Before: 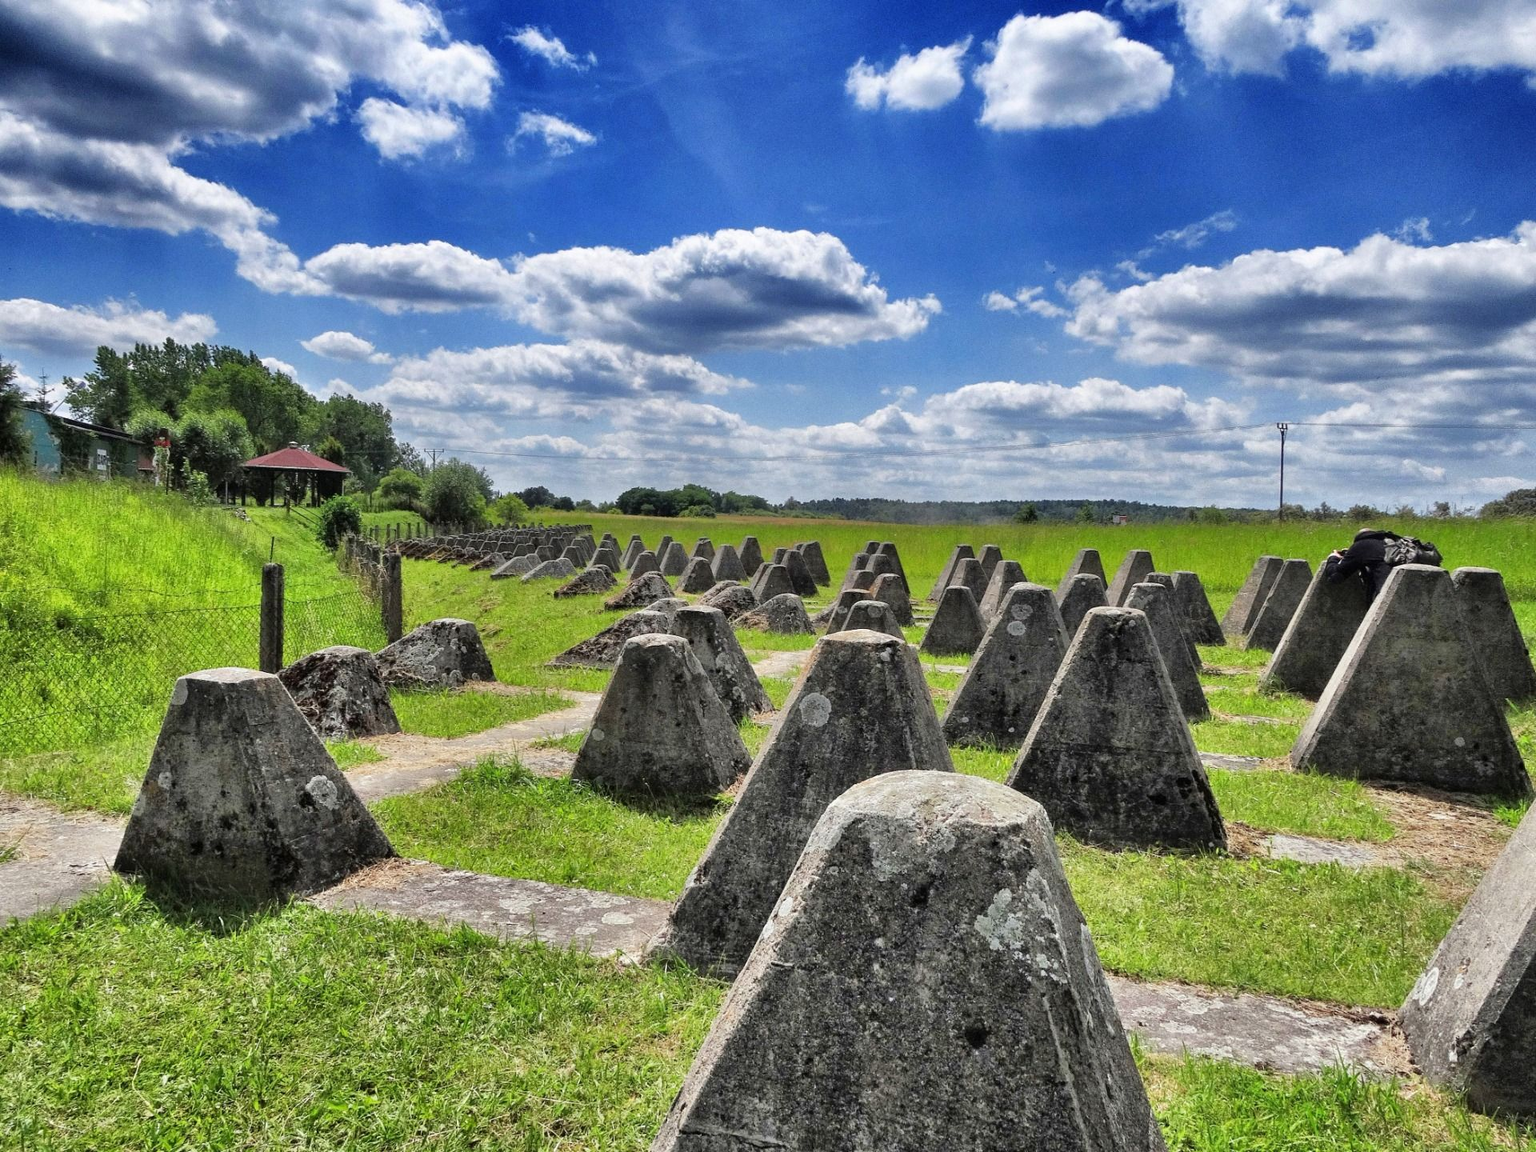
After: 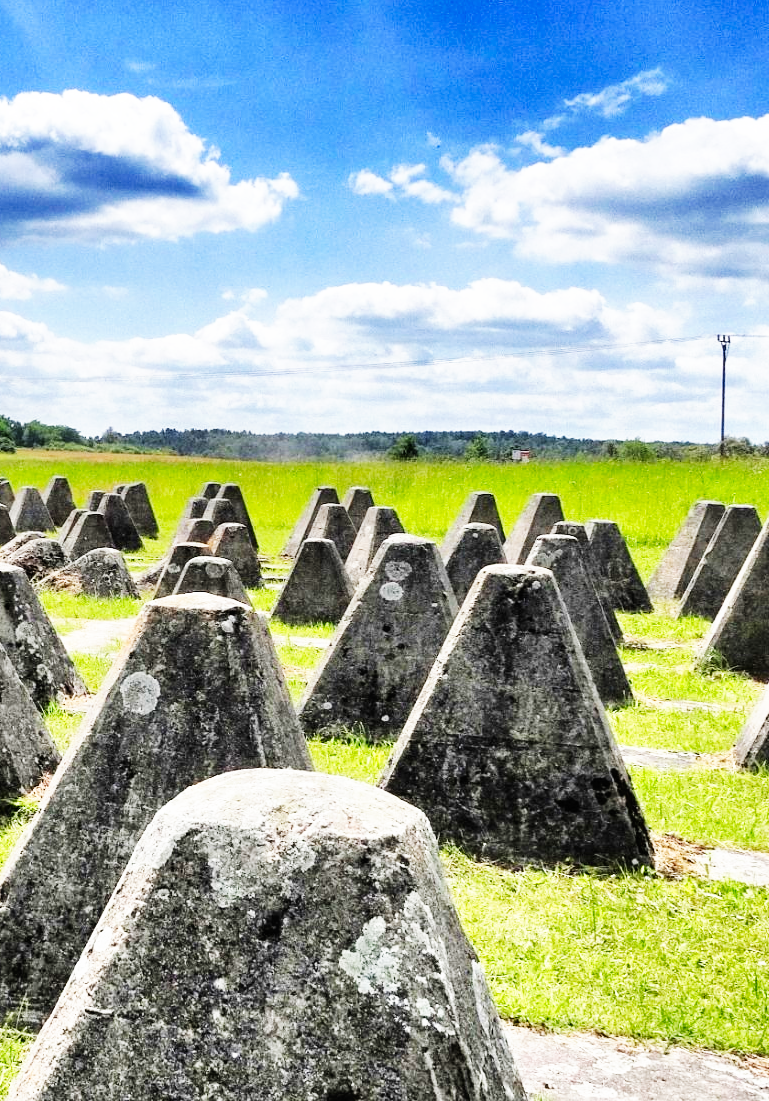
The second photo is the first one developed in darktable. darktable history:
crop: left 45.787%, top 13.491%, right 14.132%, bottom 9.997%
base curve: curves: ch0 [(0, 0) (0.007, 0.004) (0.027, 0.03) (0.046, 0.07) (0.207, 0.54) (0.442, 0.872) (0.673, 0.972) (1, 1)], preserve colors none
